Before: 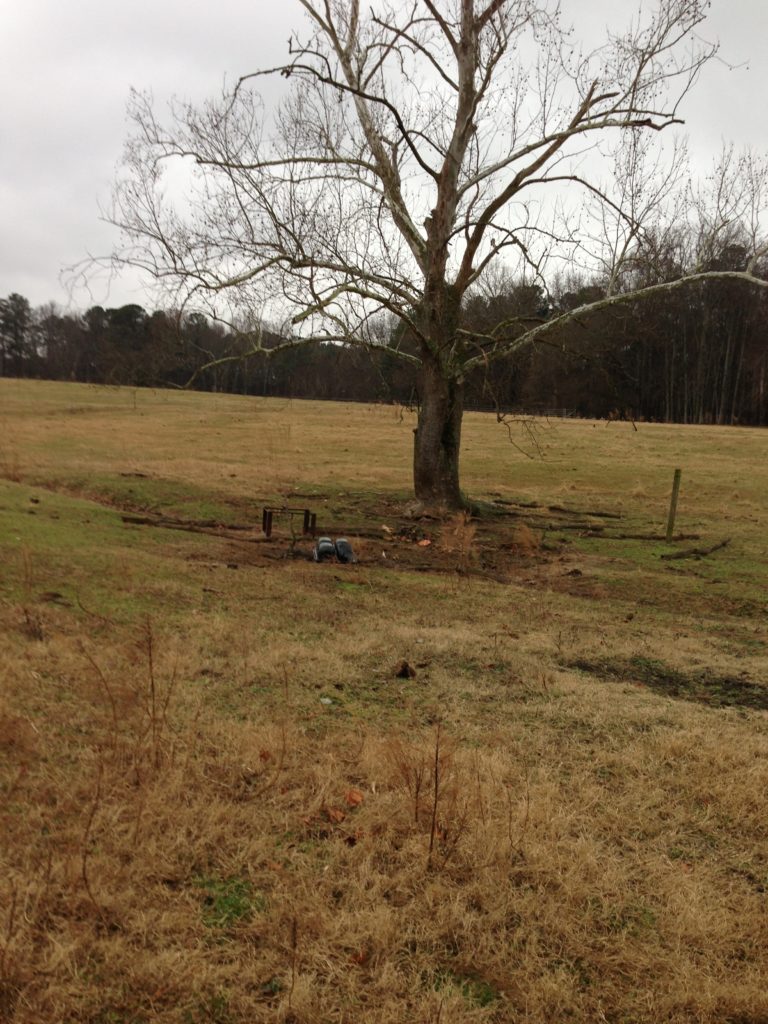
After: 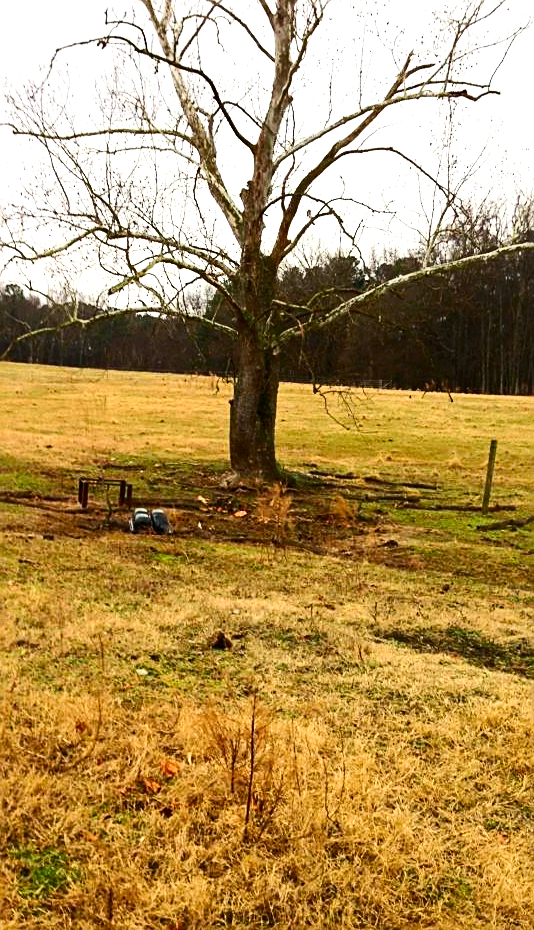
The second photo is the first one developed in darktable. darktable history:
crop and rotate: left 24.034%, top 2.838%, right 6.406%, bottom 6.299%
exposure: exposure 1.137 EV, compensate highlight preservation false
contrast brightness saturation: contrast 0.28
sharpen: on, module defaults
color balance rgb: perceptual saturation grading › global saturation 20%, global vibrance 20%
color correction: saturation 1.11
